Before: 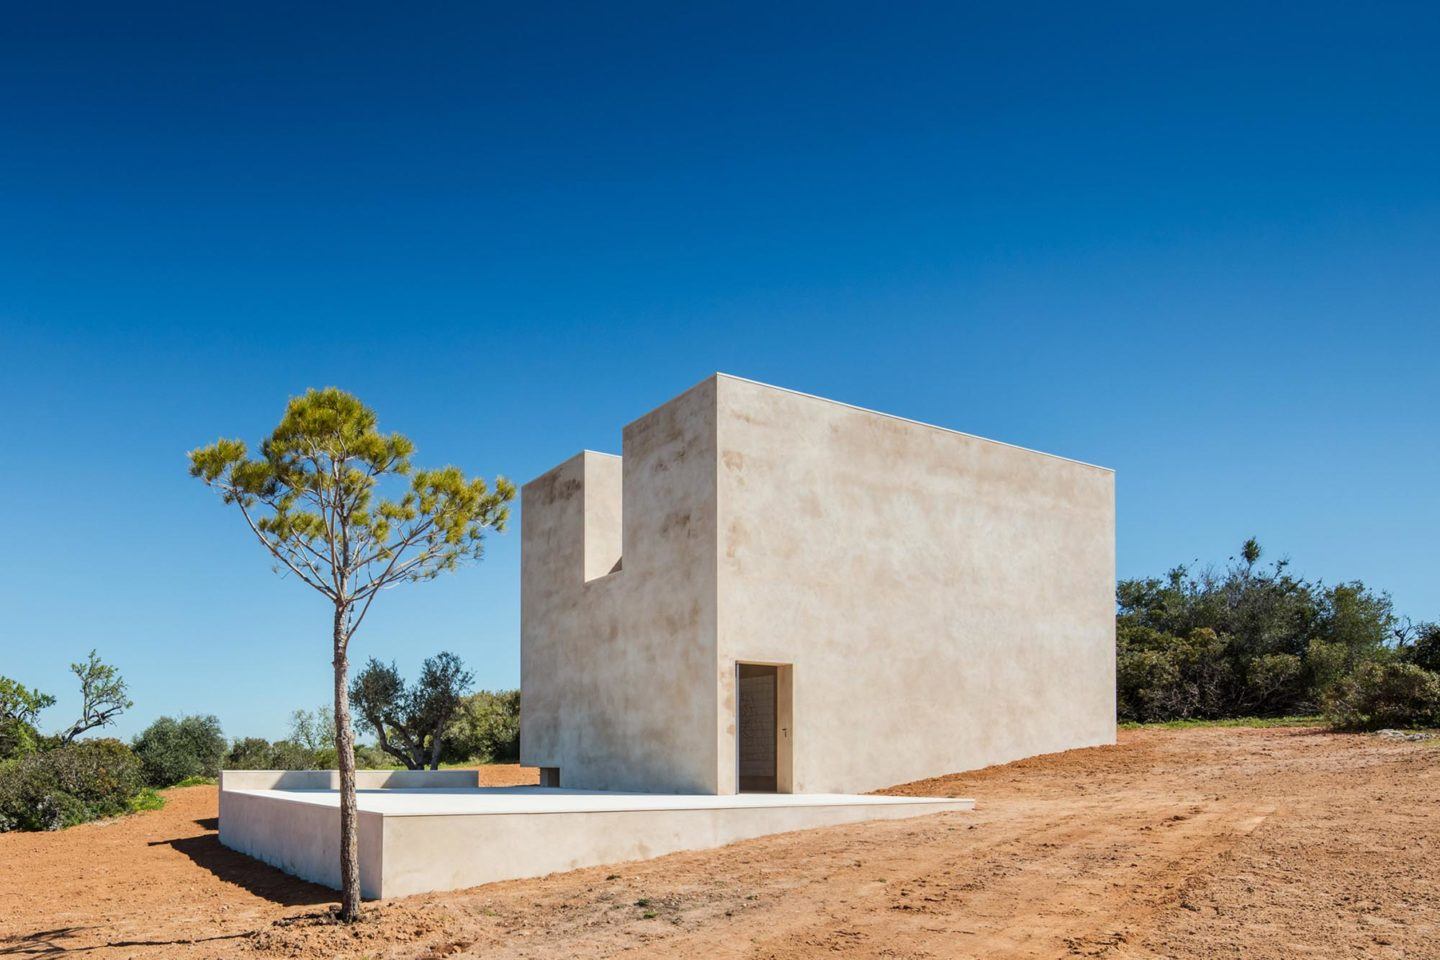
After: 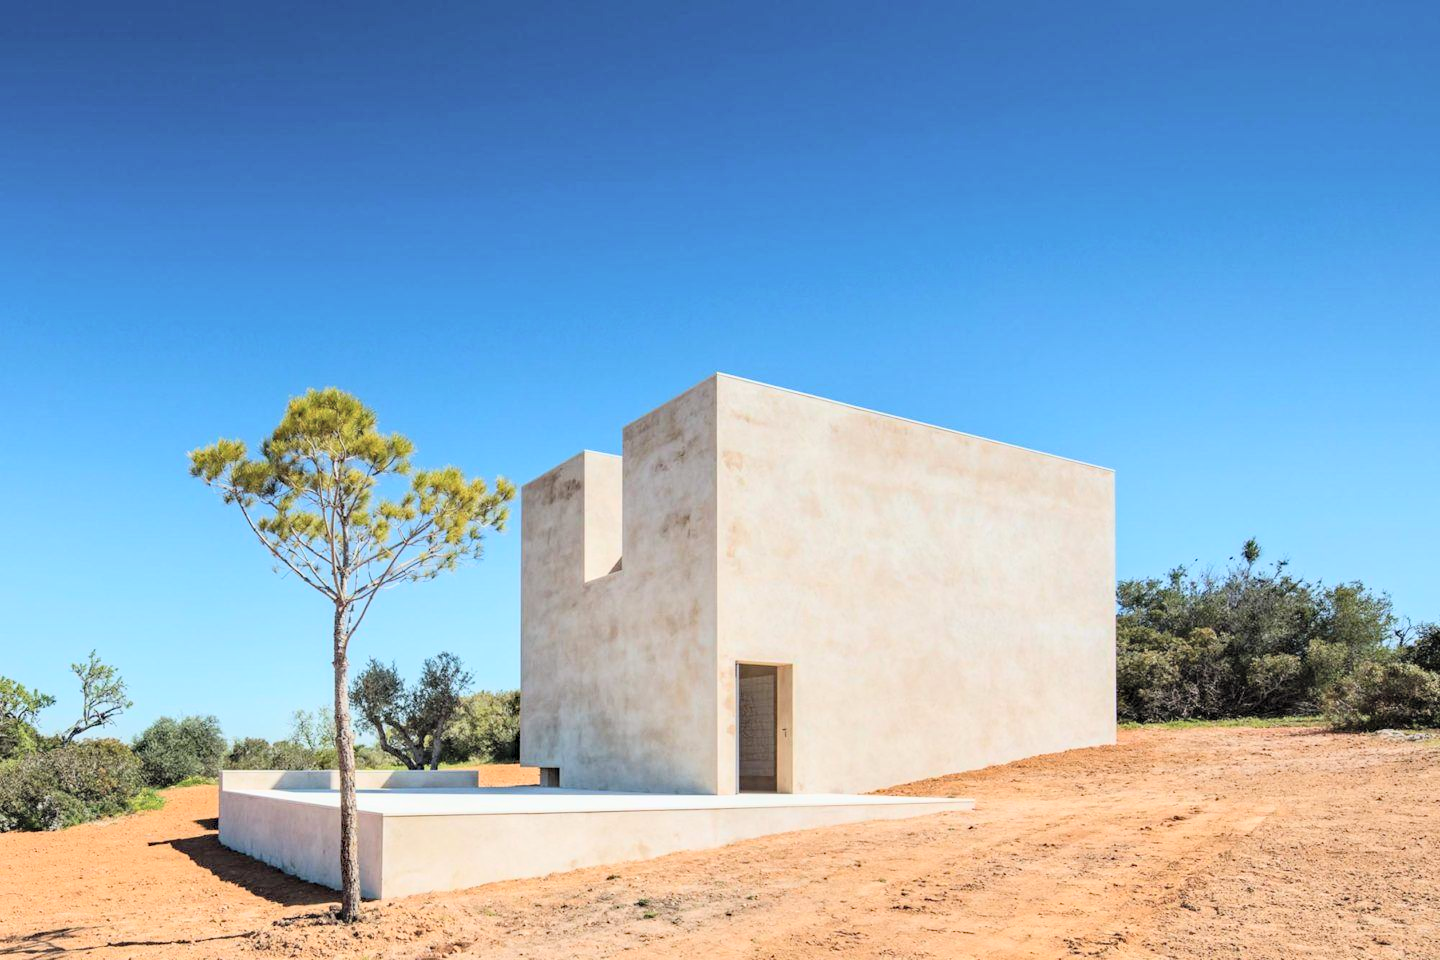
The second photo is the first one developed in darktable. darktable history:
haze removal: compatibility mode true, adaptive false
global tonemap: drago (0.7, 100)
contrast brightness saturation: contrast 0.15, brightness 0.05
